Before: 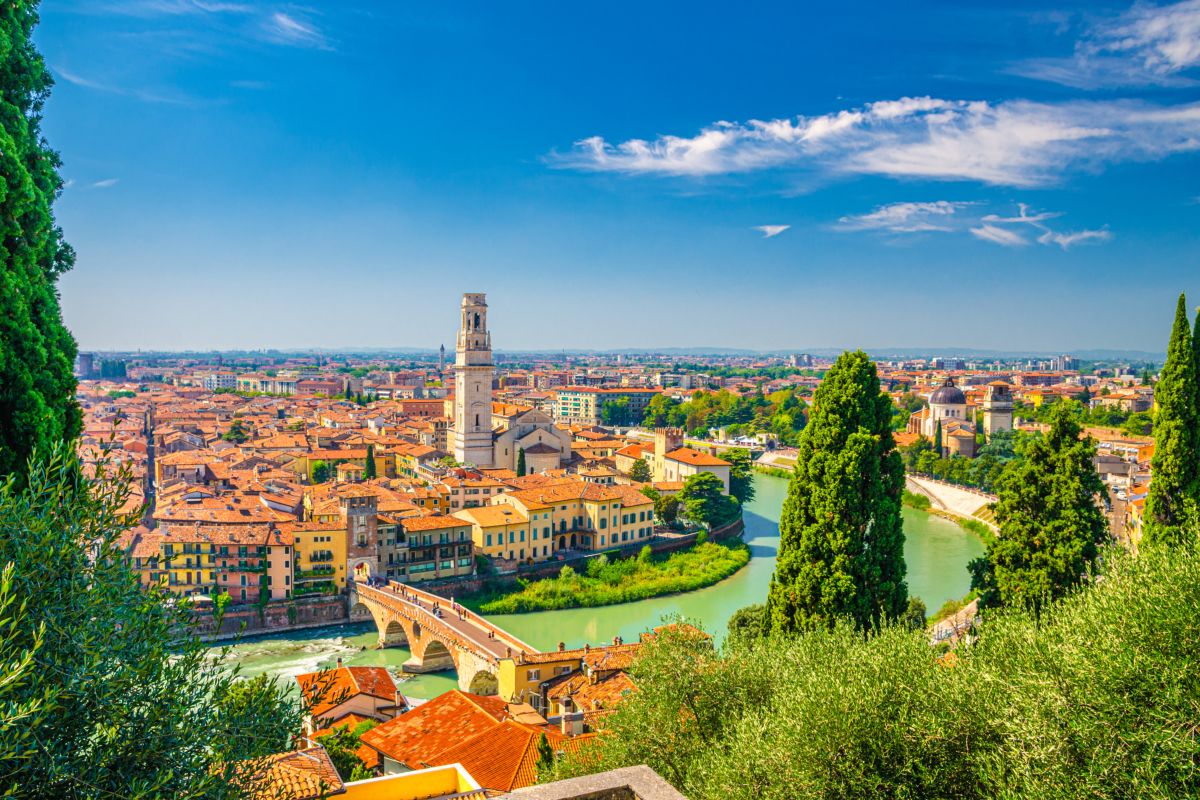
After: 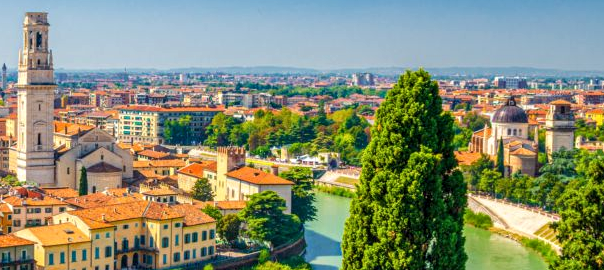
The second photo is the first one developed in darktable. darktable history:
local contrast: on, module defaults
crop: left 36.521%, top 35.218%, right 13.142%, bottom 30.922%
